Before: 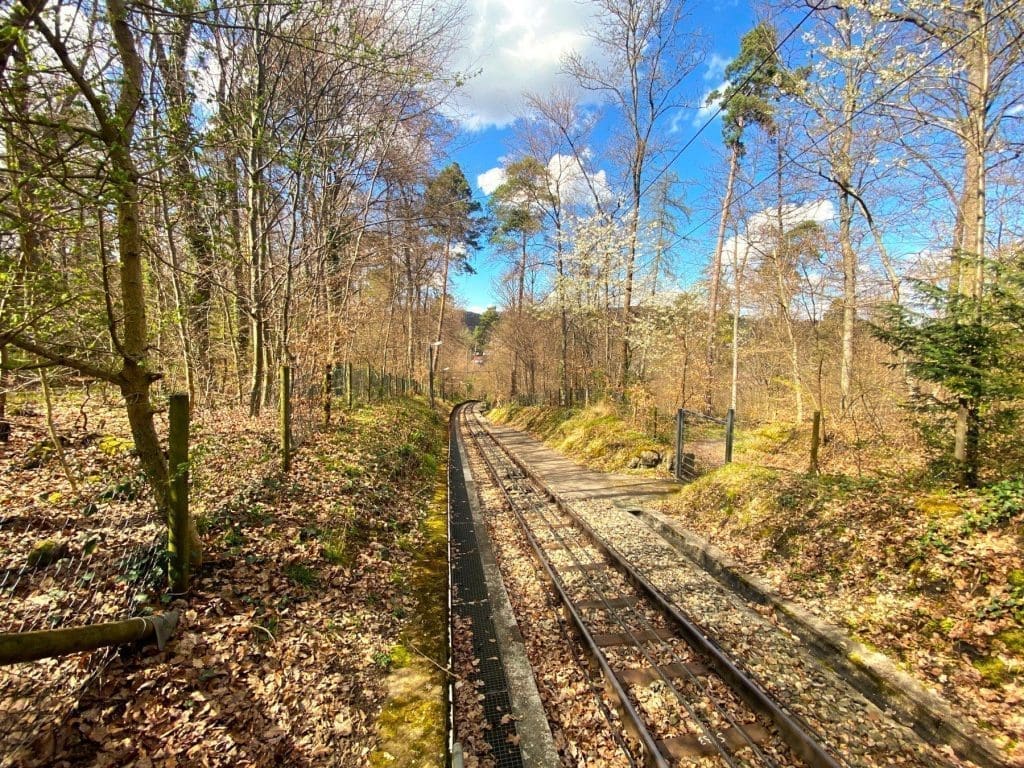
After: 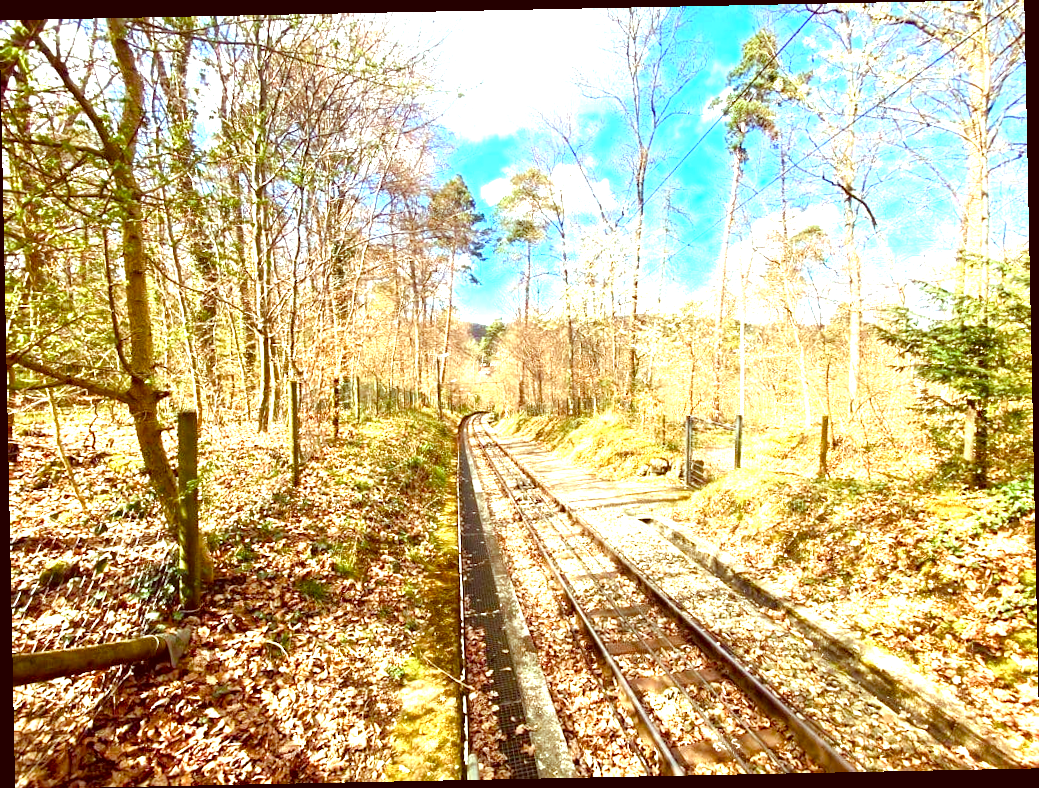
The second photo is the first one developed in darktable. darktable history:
exposure: exposure 1.15 EV, compensate highlight preservation false
color correction: highlights a* -7.23, highlights b* -0.161, shadows a* 20.08, shadows b* 11.73
rotate and perspective: rotation -1.17°, automatic cropping off
color balance rgb: perceptual saturation grading › global saturation 25%, perceptual saturation grading › highlights -50%, perceptual saturation grading › shadows 30%, perceptual brilliance grading › global brilliance 12%, global vibrance 20%
